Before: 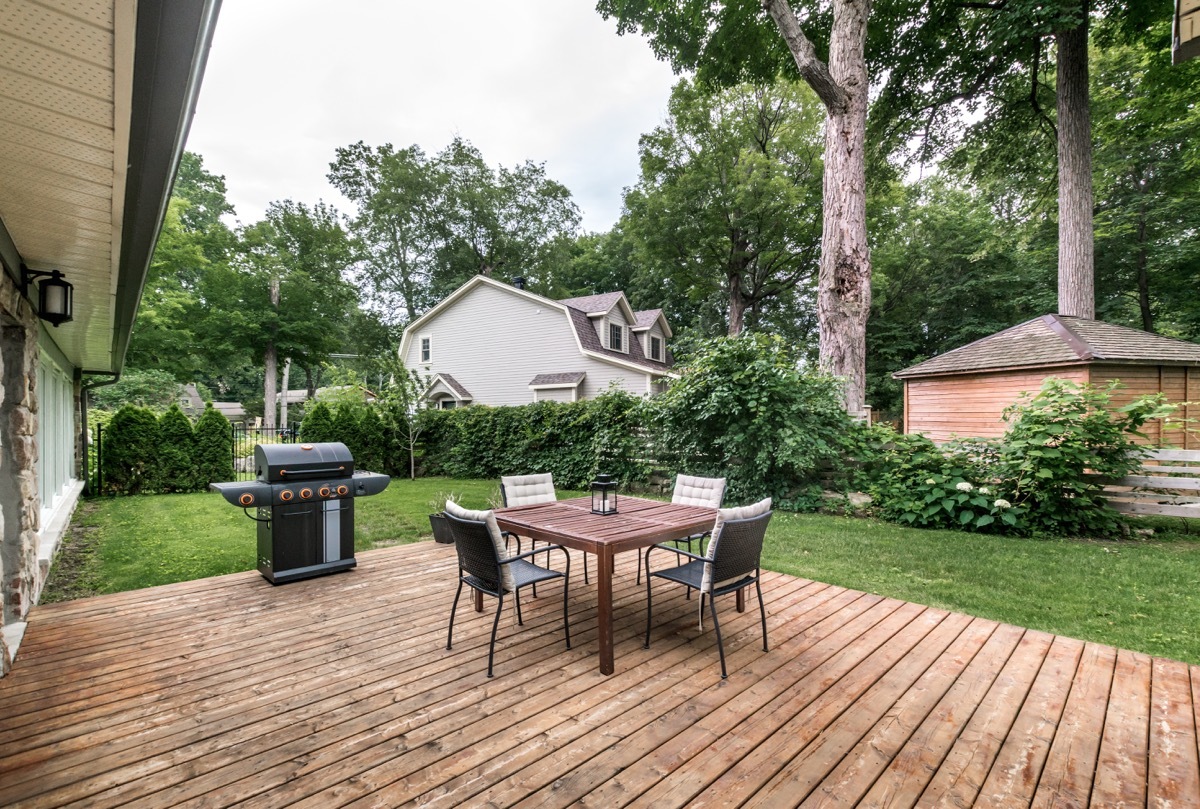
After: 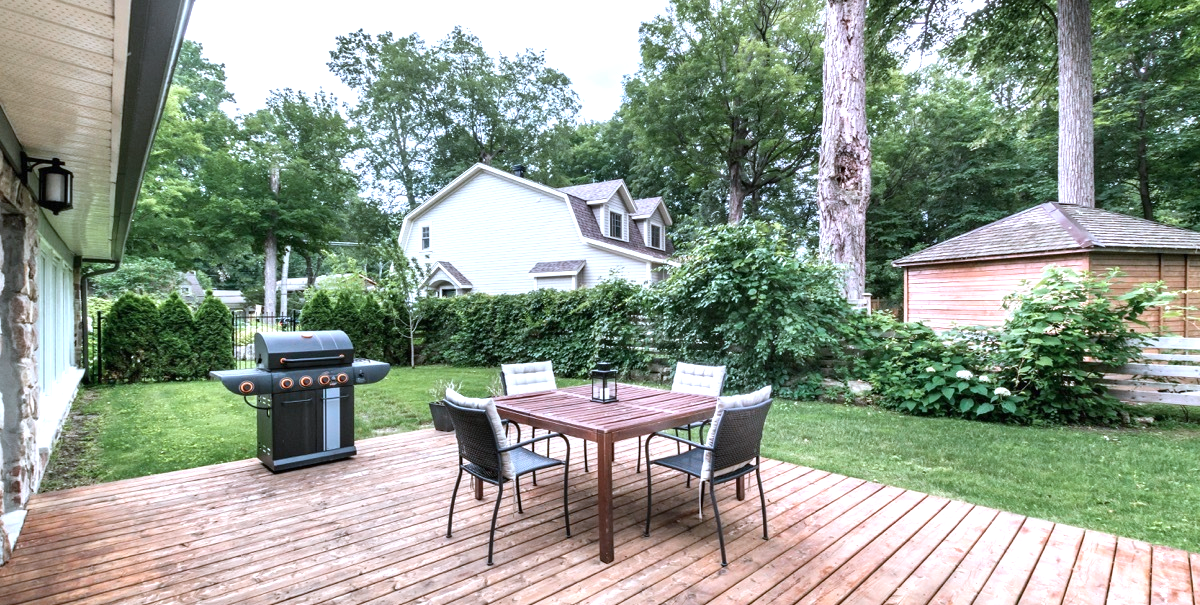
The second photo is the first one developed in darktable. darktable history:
exposure: black level correction 0, exposure 0.7 EV, compensate highlight preservation false
crop: top 13.94%, bottom 11.226%
color correction: highlights a* -2.14, highlights b* -18.54
